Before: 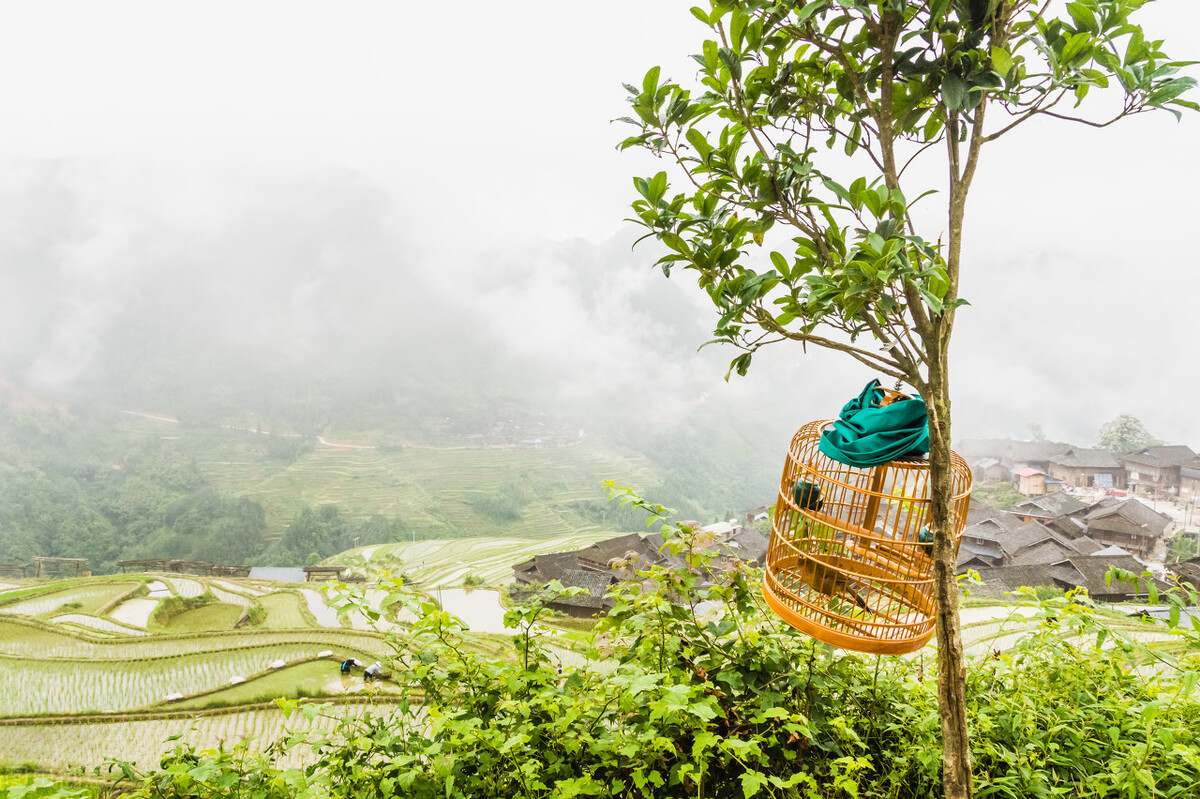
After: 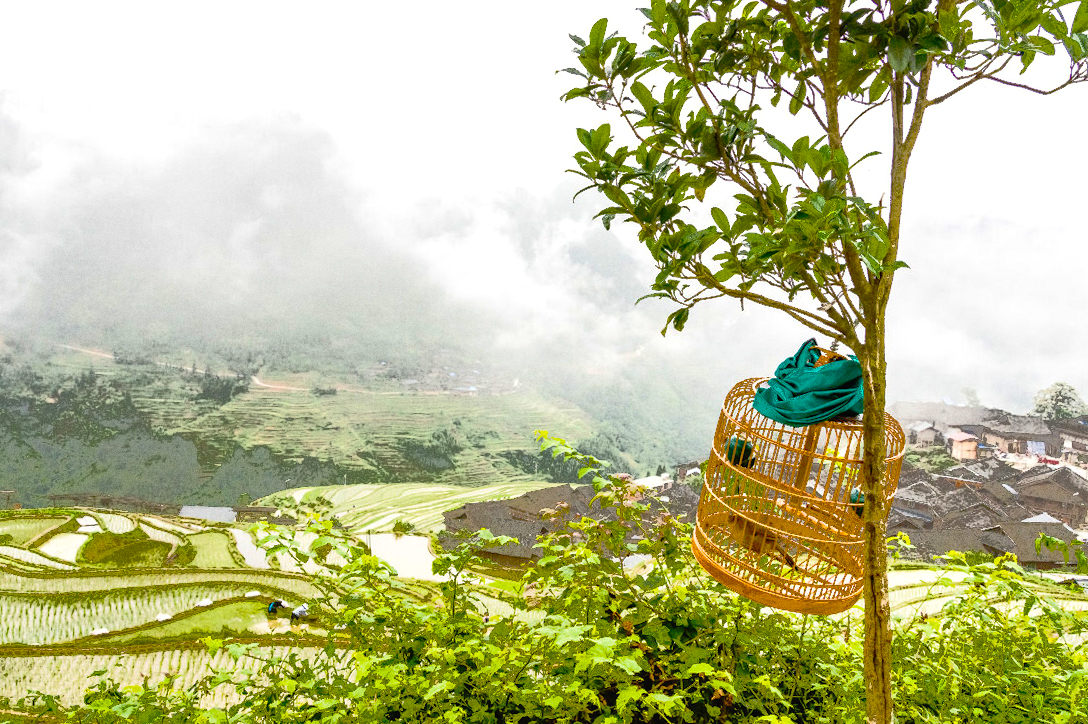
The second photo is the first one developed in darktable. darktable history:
crop and rotate: angle -1.96°, left 3.097%, top 4.154%, right 1.586%, bottom 0.529%
color balance rgb: linear chroma grading › global chroma 15%, perceptual saturation grading › global saturation 30%
fill light: exposure -0.73 EV, center 0.69, width 2.2
grain: coarseness 0.09 ISO
exposure: exposure 0.217 EV, compensate highlight preservation false
white balance: emerald 1
tone curve: curves: ch0 [(0, 0) (0.003, 0.019) (0.011, 0.019) (0.025, 0.023) (0.044, 0.032) (0.069, 0.046) (0.1, 0.073) (0.136, 0.129) (0.177, 0.207) (0.224, 0.295) (0.277, 0.394) (0.335, 0.48) (0.399, 0.524) (0.468, 0.575) (0.543, 0.628) (0.623, 0.684) (0.709, 0.739) (0.801, 0.808) (0.898, 0.9) (1, 1)], preserve colors none
shadows and highlights: radius 264.75, soften with gaussian
